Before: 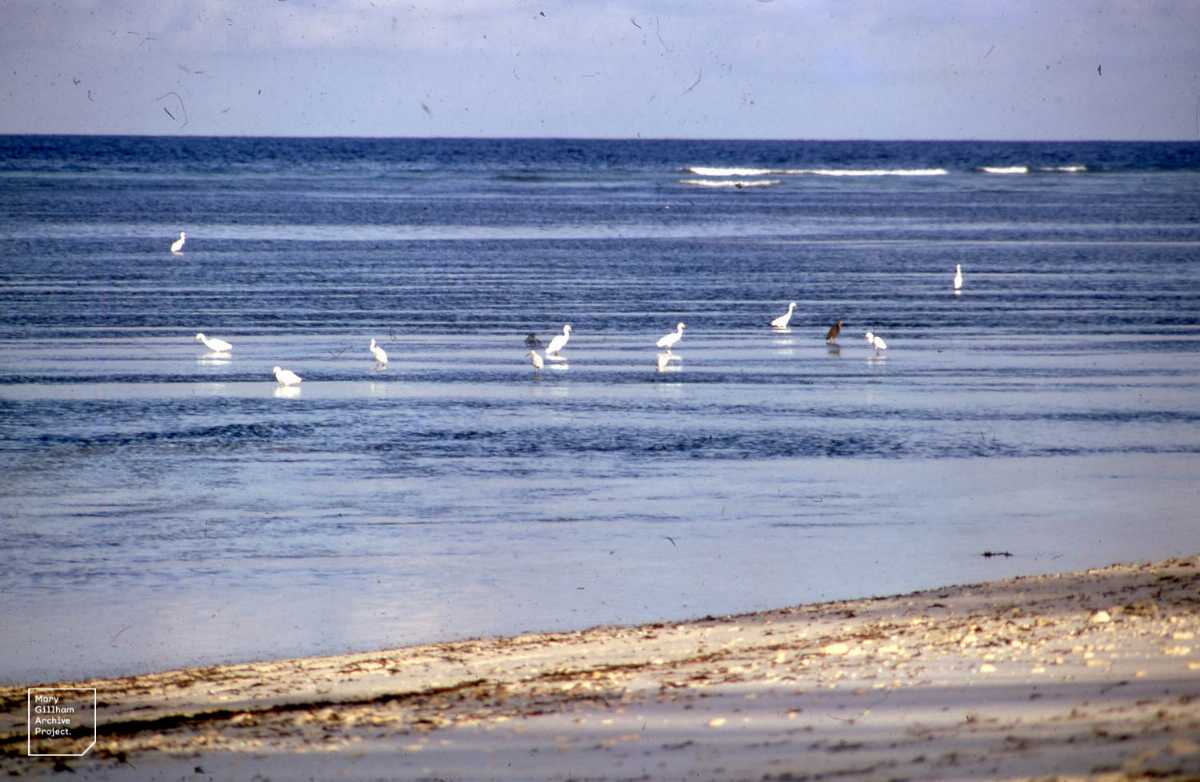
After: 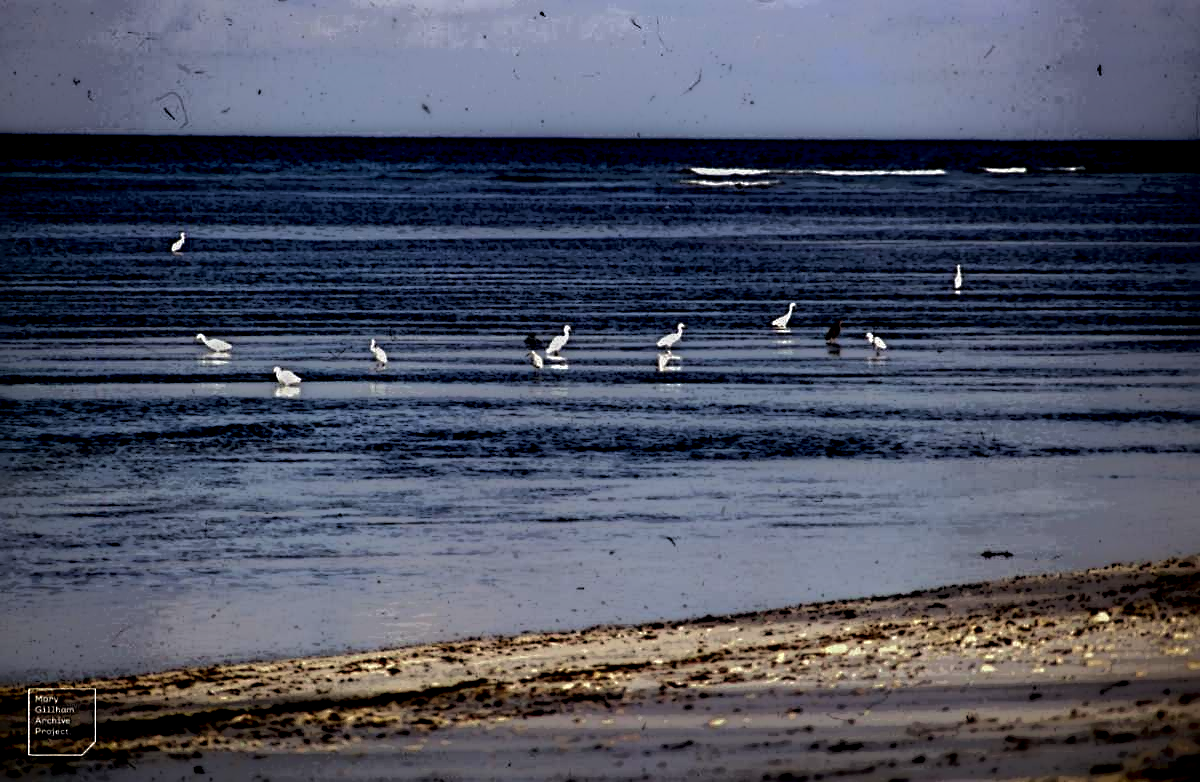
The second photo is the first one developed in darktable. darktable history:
levels: levels [0.116, 0.574, 1]
local contrast: highlights 0%, shadows 198%, detail 164%, midtone range 0.001
sharpen: radius 4.883
